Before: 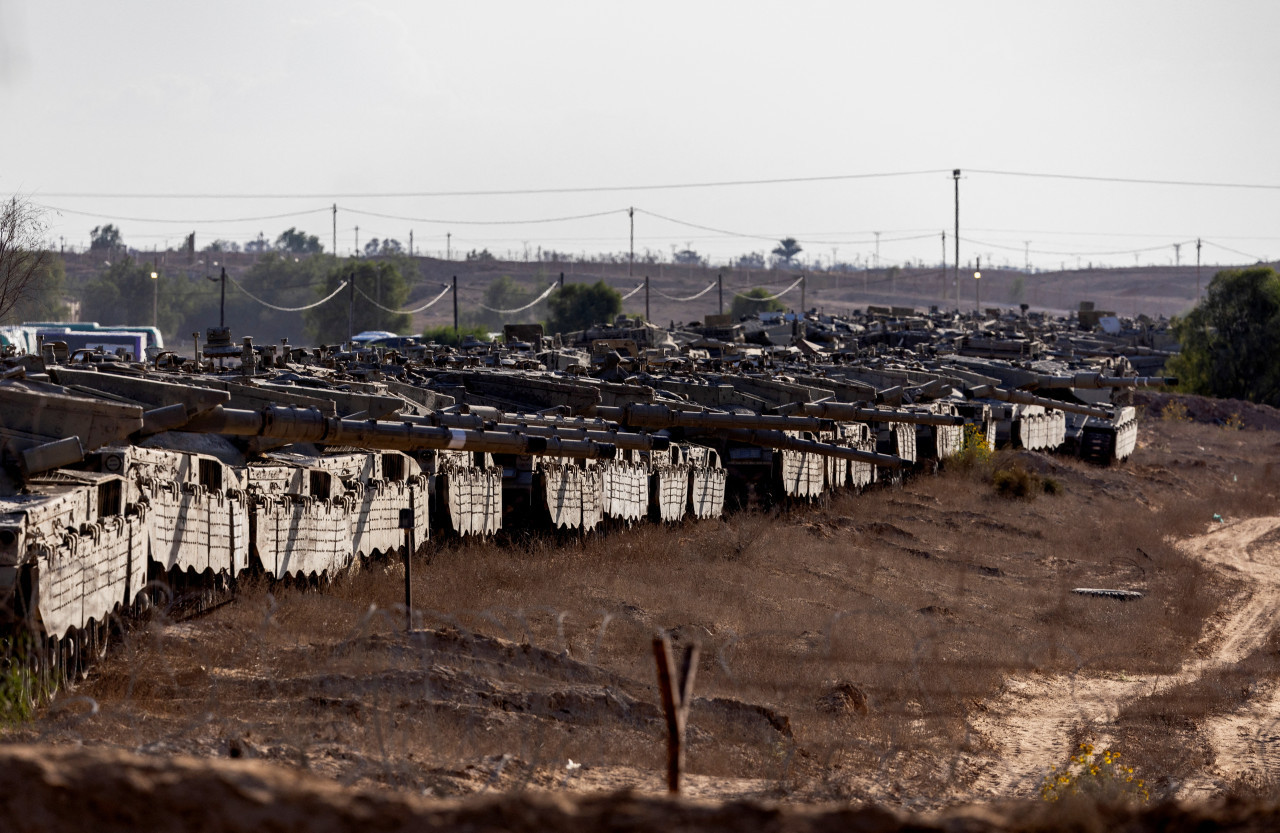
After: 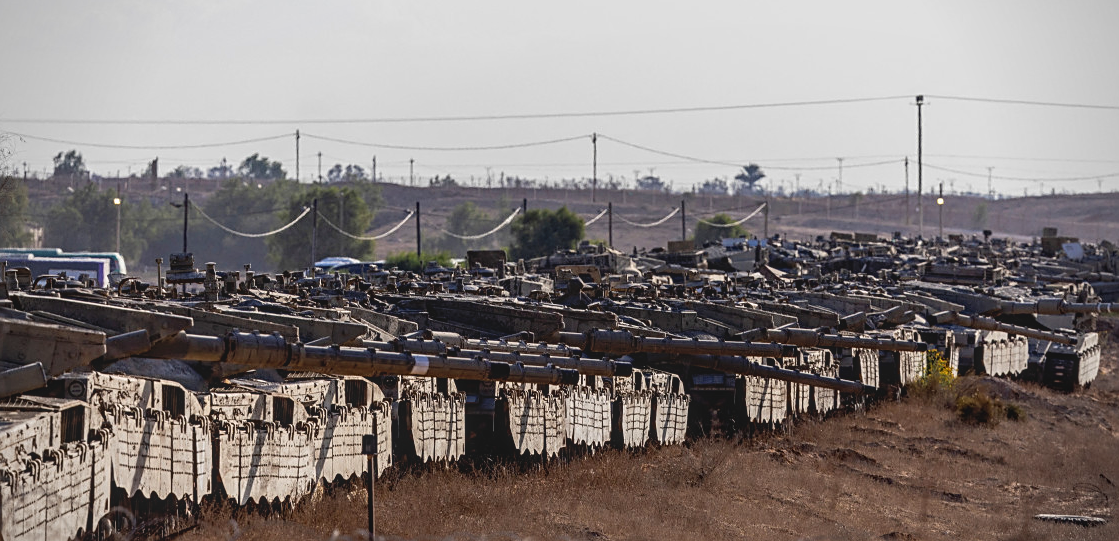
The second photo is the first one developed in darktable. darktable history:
crop: left 2.905%, top 8.91%, right 9.62%, bottom 26.025%
sharpen: on, module defaults
local contrast: detail 118%
contrast brightness saturation: contrast -0.105, brightness 0.041, saturation 0.081
vignetting: fall-off radius 60.83%, unbound false
exposure: black level correction 0, exposure 0 EV, compensate highlight preservation false
